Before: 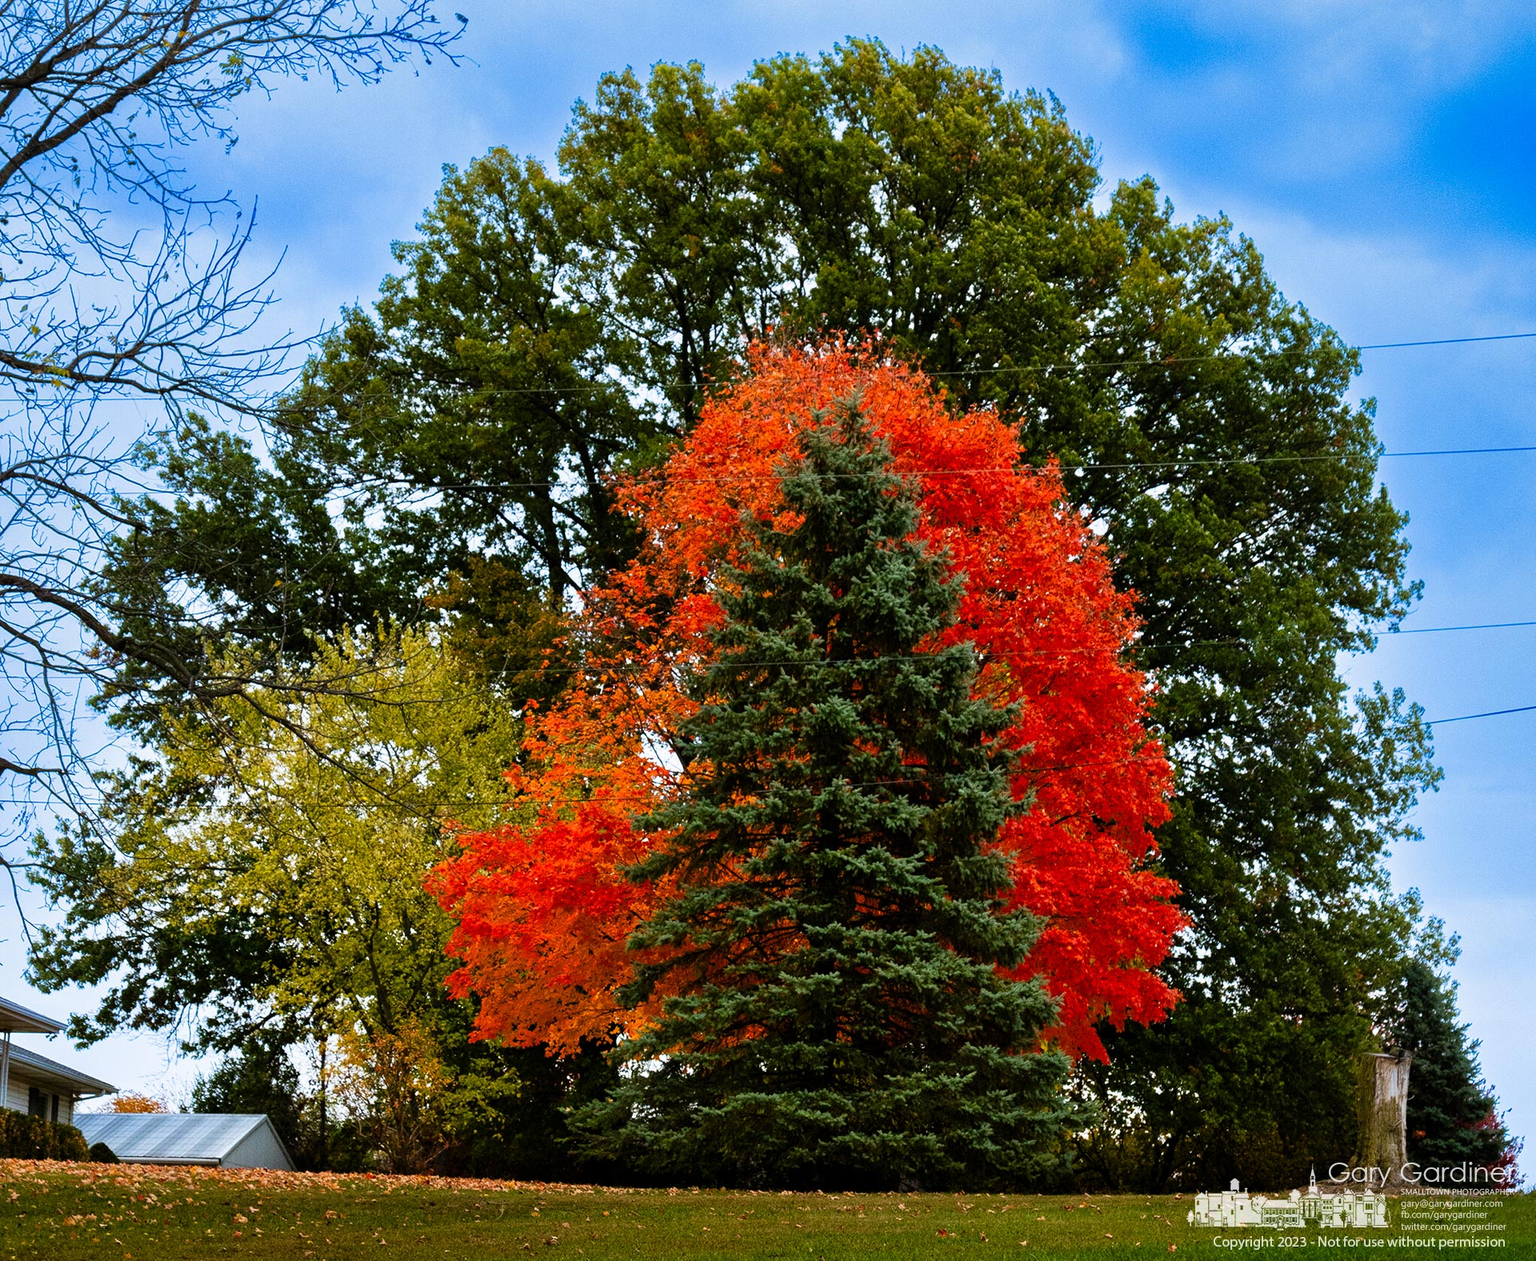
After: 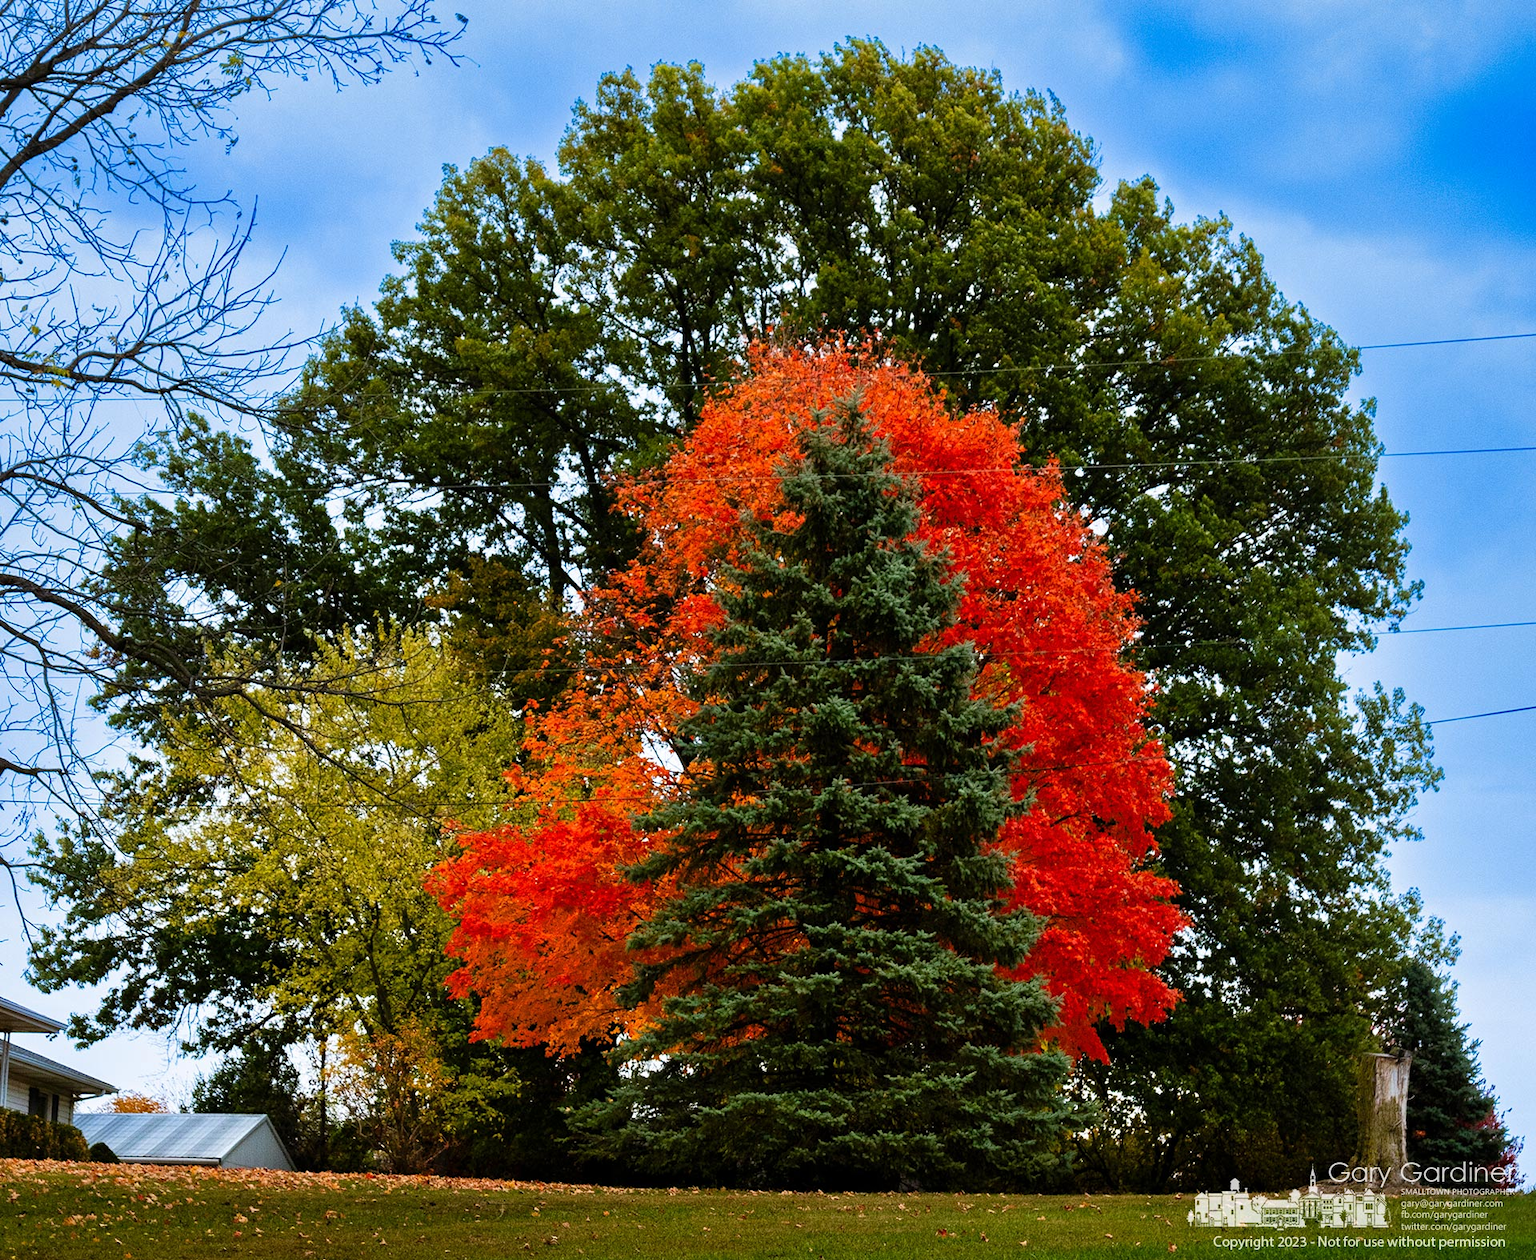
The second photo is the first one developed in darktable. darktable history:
tone equalizer: -7 EV 0.121 EV
